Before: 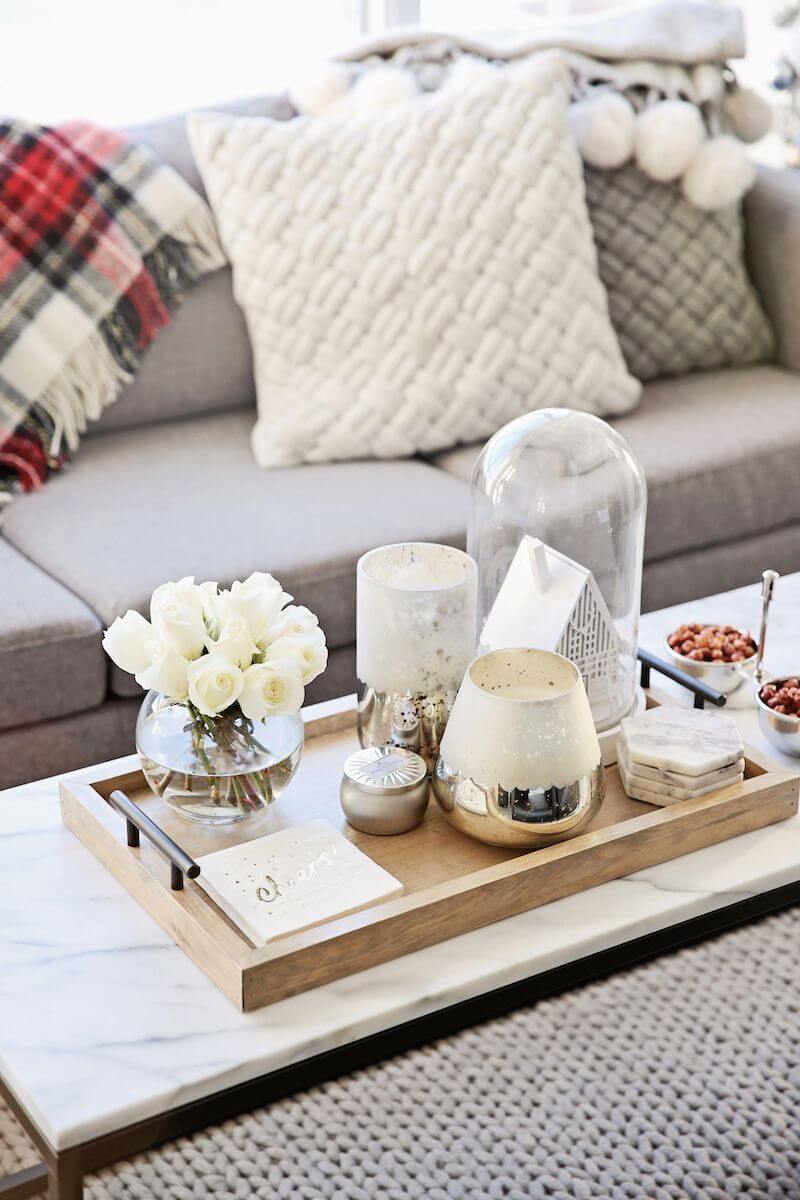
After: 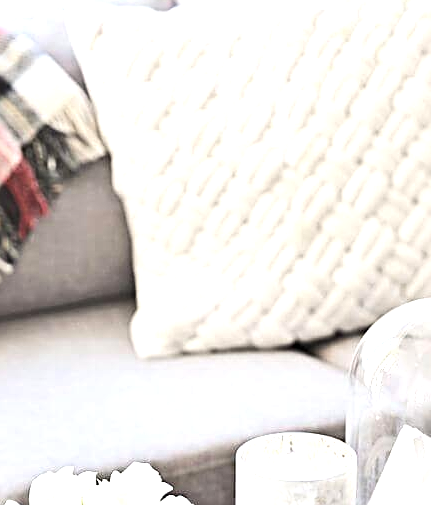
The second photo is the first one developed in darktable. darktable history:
crop: left 15.216%, top 9.204%, right 30.871%, bottom 48.648%
sharpen: radius 2.711, amount 0.671
tone equalizer: -8 EV -0.757 EV, -7 EV -0.708 EV, -6 EV -0.595 EV, -5 EV -0.402 EV, -3 EV 0.369 EV, -2 EV 0.6 EV, -1 EV 0.685 EV, +0 EV 0.768 EV, edges refinement/feathering 500, mask exposure compensation -1.57 EV, preserve details no
